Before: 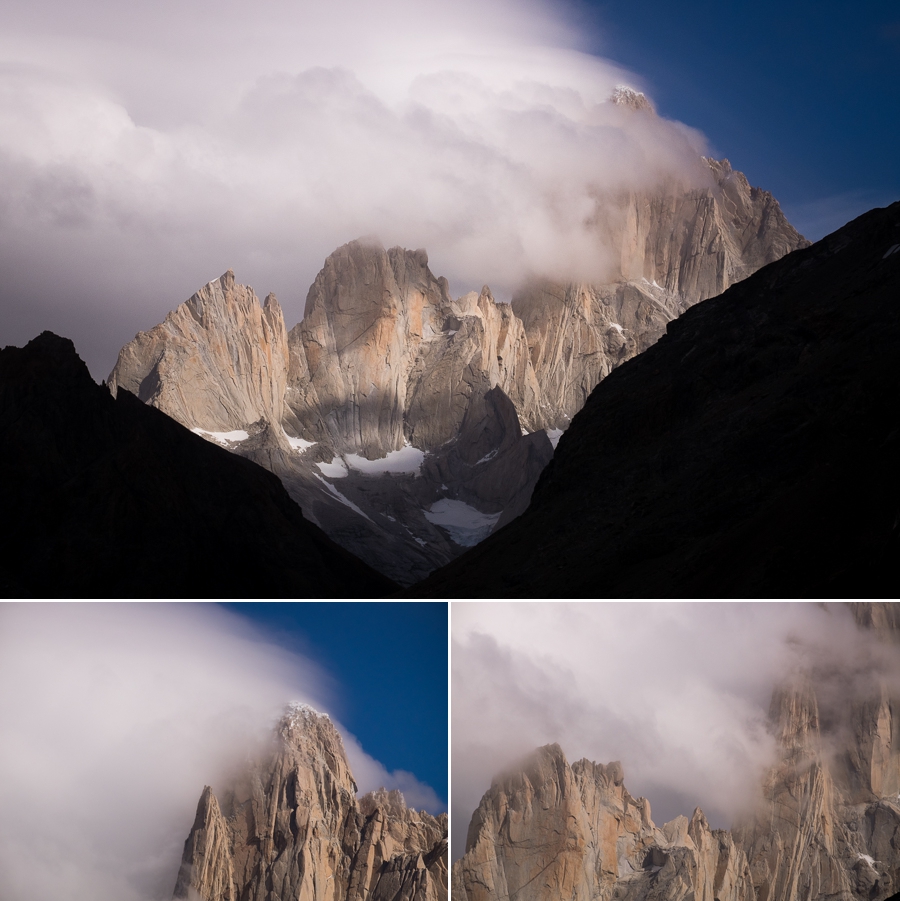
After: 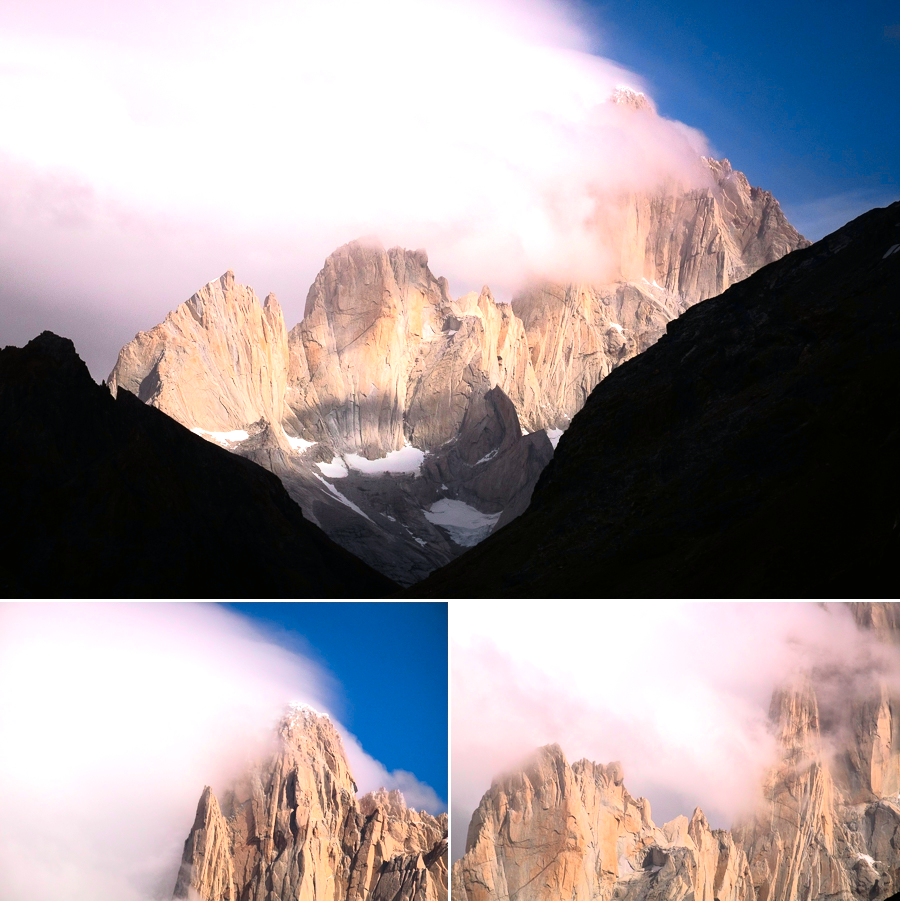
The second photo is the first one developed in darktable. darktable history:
exposure: exposure 1 EV, compensate highlight preservation false
tone curve: curves: ch0 [(0, 0.006) (0.037, 0.022) (0.123, 0.105) (0.19, 0.173) (0.277, 0.279) (0.474, 0.517) (0.597, 0.662) (0.687, 0.774) (0.855, 0.891) (1, 0.982)]; ch1 [(0, 0) (0.243, 0.245) (0.422, 0.415) (0.493, 0.498) (0.508, 0.503) (0.531, 0.55) (0.551, 0.582) (0.626, 0.672) (0.694, 0.732) (1, 1)]; ch2 [(0, 0) (0.249, 0.216) (0.356, 0.329) (0.424, 0.442) (0.476, 0.477) (0.498, 0.503) (0.517, 0.524) (0.532, 0.547) (0.562, 0.592) (0.614, 0.657) (0.706, 0.748) (0.808, 0.809) (0.991, 0.968)], color space Lab, independent channels, preserve colors none
